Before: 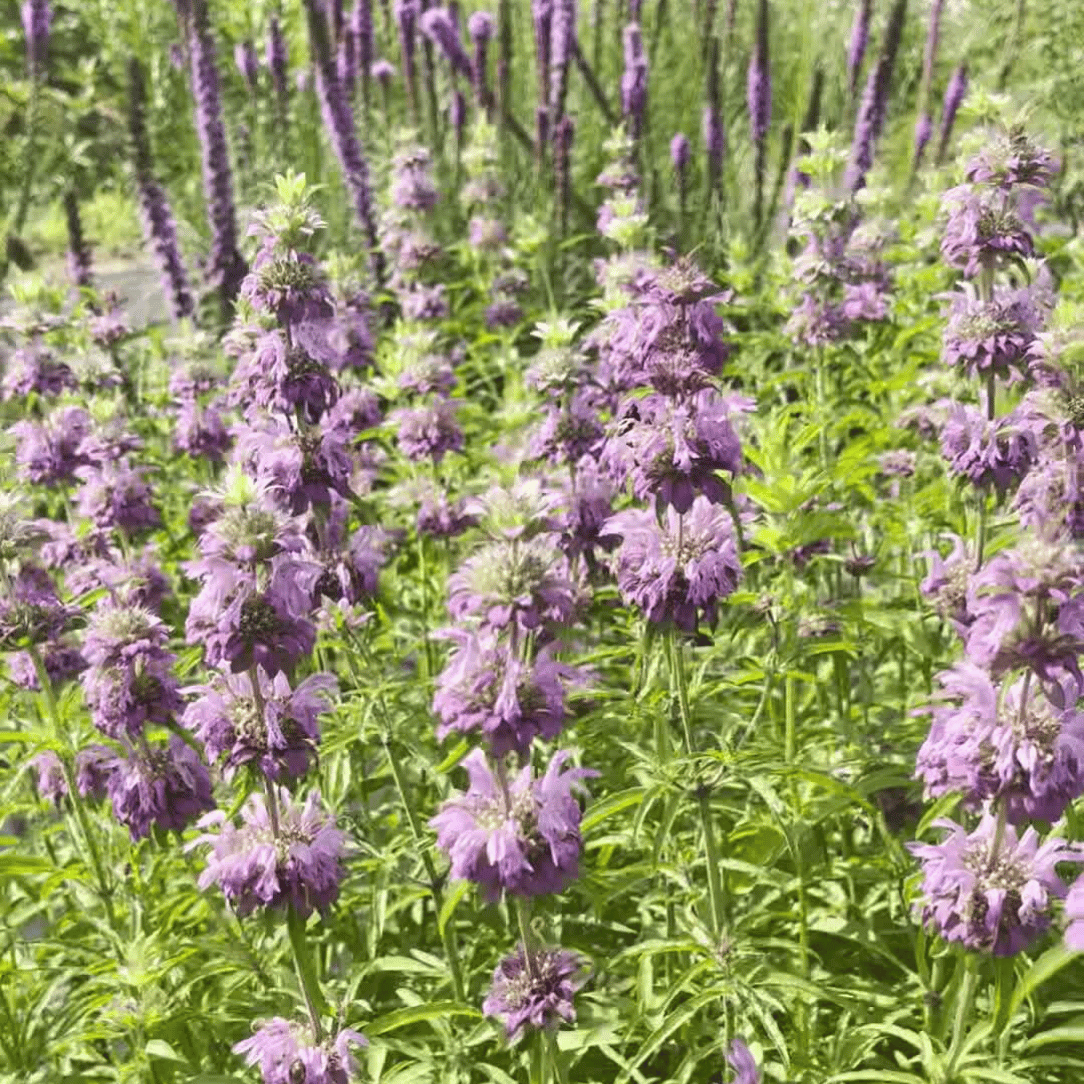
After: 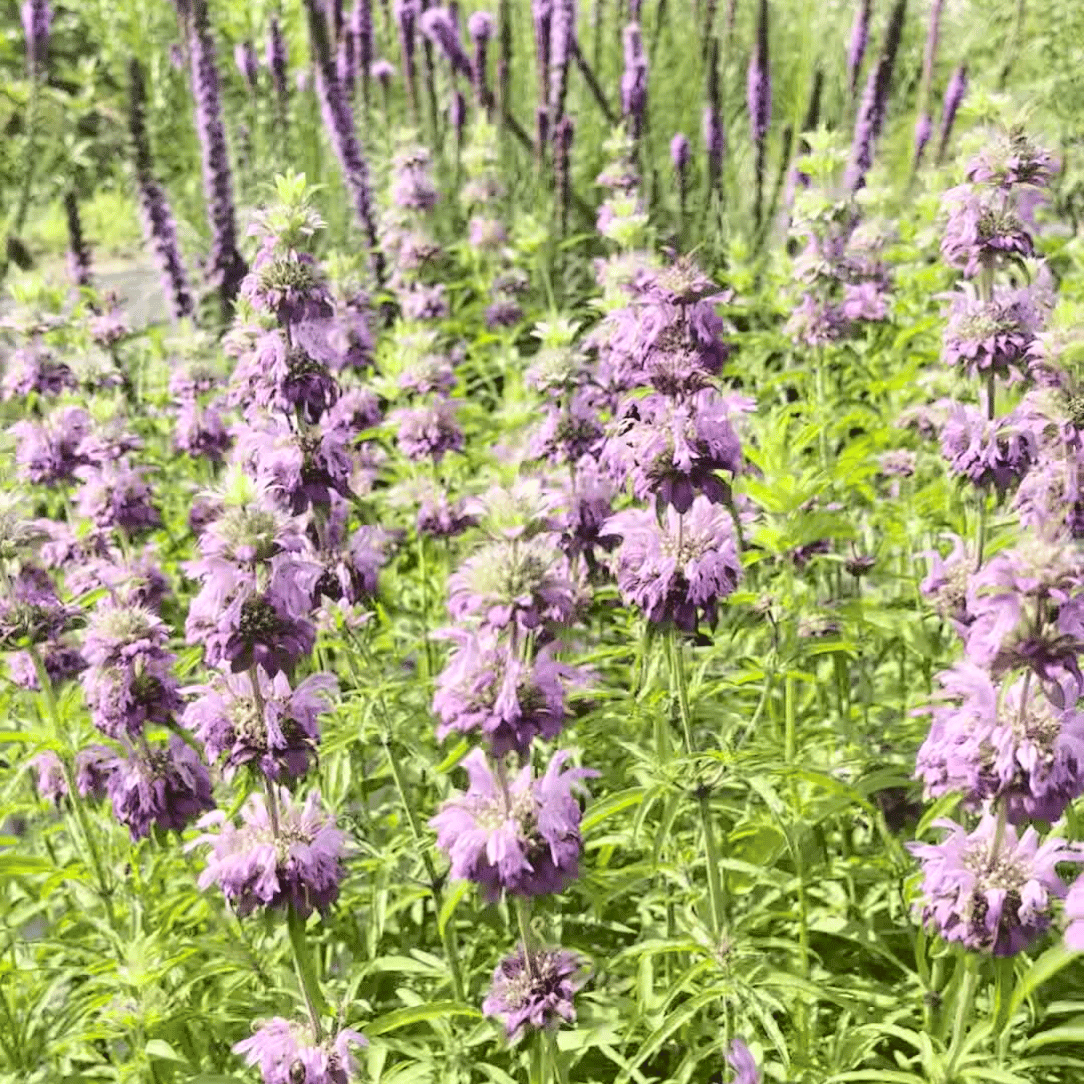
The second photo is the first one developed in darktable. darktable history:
tone curve: curves: ch0 [(0, 0) (0.003, 0.03) (0.011, 0.032) (0.025, 0.035) (0.044, 0.038) (0.069, 0.041) (0.1, 0.058) (0.136, 0.091) (0.177, 0.133) (0.224, 0.181) (0.277, 0.268) (0.335, 0.363) (0.399, 0.461) (0.468, 0.554) (0.543, 0.633) (0.623, 0.709) (0.709, 0.784) (0.801, 0.869) (0.898, 0.938) (1, 1)], color space Lab, independent channels, preserve colors none
contrast brightness saturation: saturation 0.096
